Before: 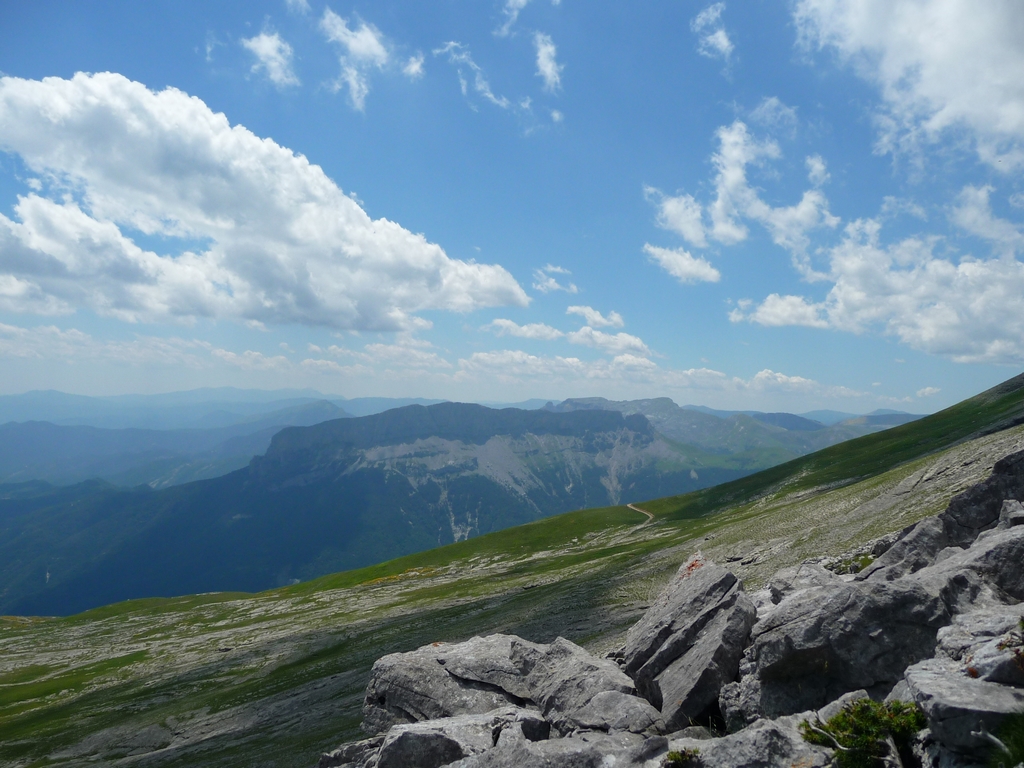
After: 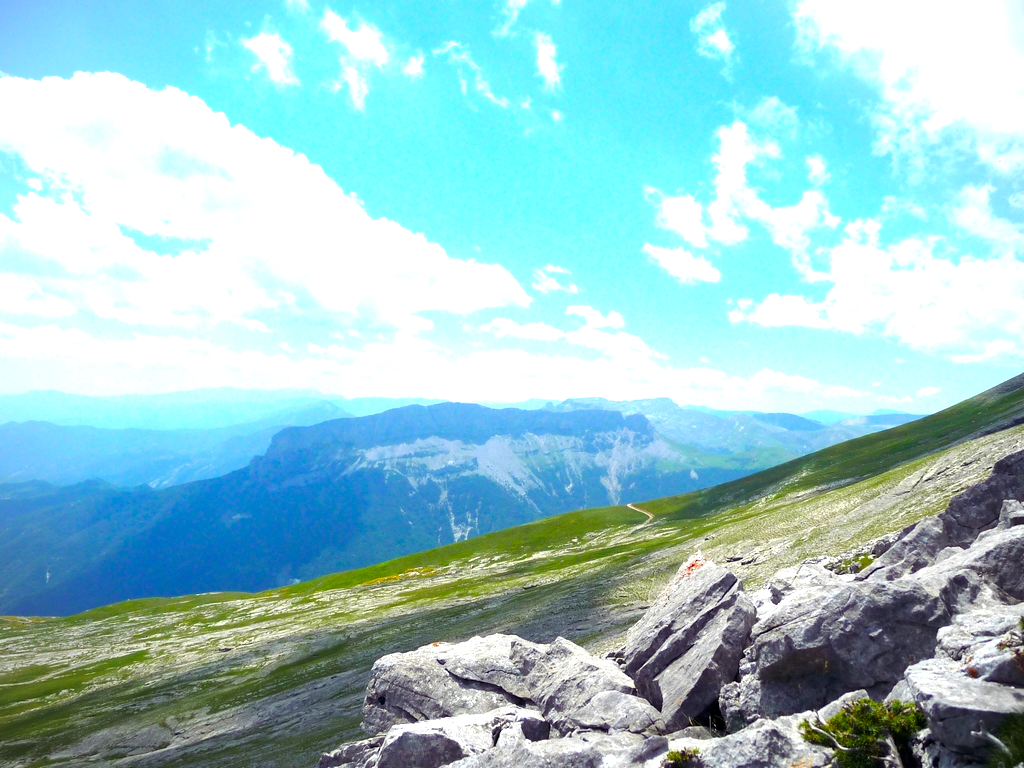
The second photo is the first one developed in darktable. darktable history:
vignetting: fall-off radius 82.08%
color balance rgb: shadows lift › luminance 0.563%, shadows lift › chroma 6.856%, shadows lift › hue 300.41°, perceptual saturation grading › global saturation 30.202%, global vibrance 20%
exposure: black level correction 0.001, exposure 1.655 EV, compensate highlight preservation false
